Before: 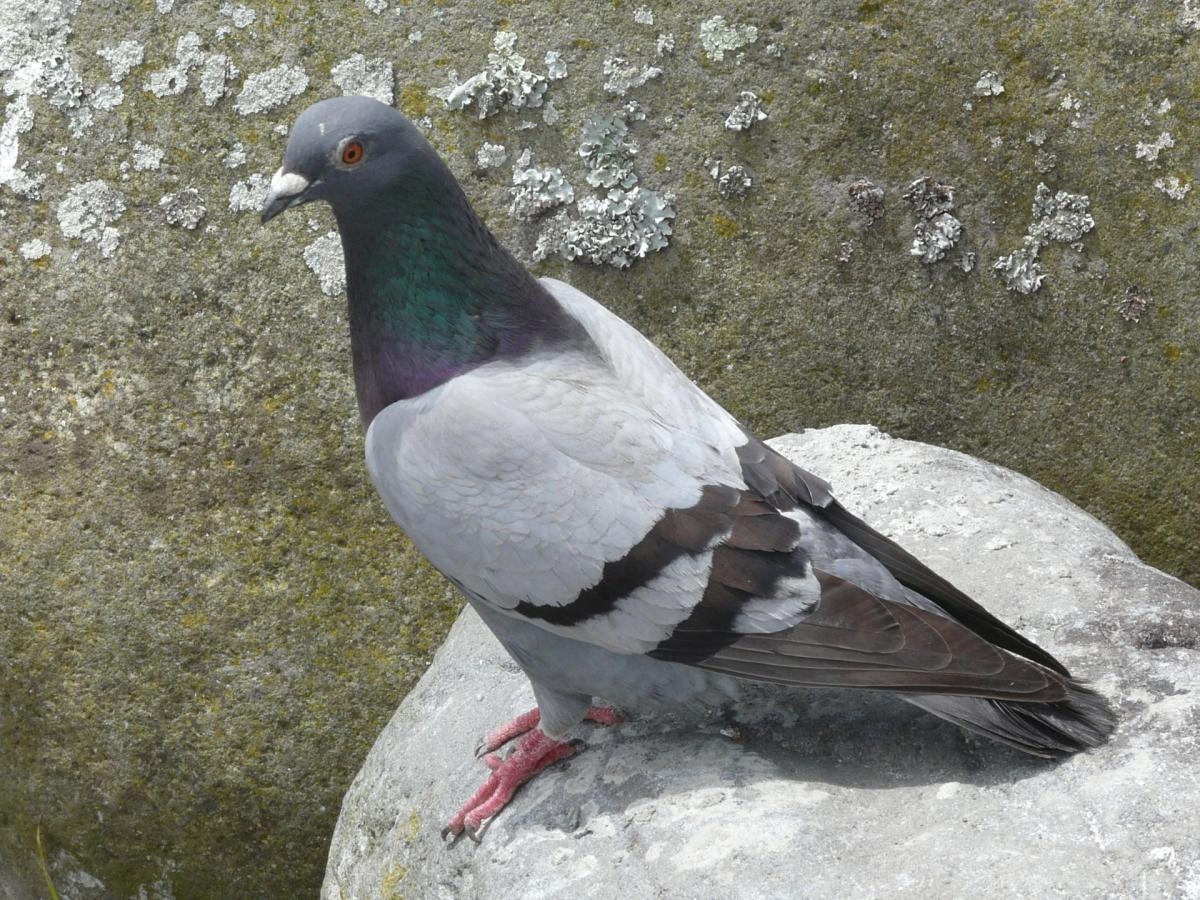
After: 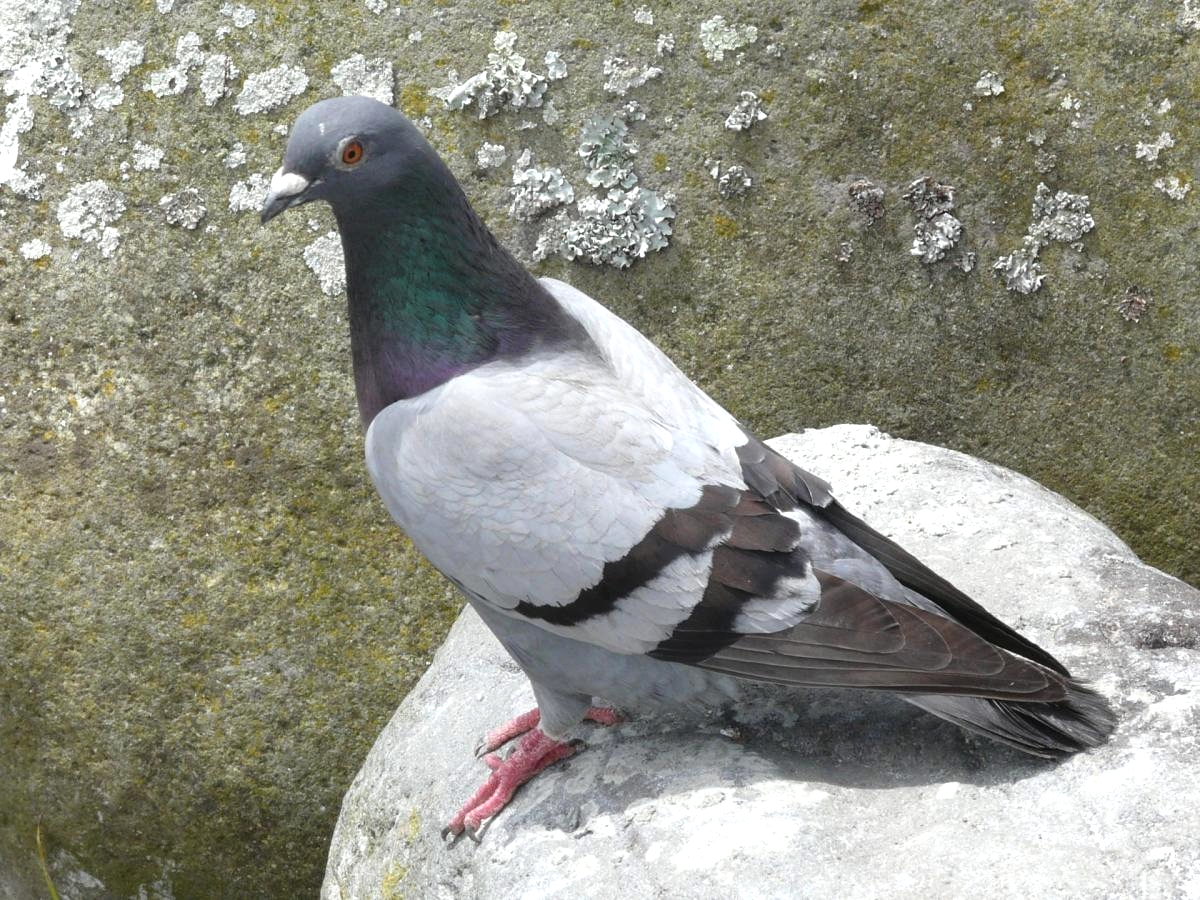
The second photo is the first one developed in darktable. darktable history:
tone equalizer: -8 EV -0.387 EV, -7 EV -0.413 EV, -6 EV -0.365 EV, -5 EV -0.202 EV, -3 EV 0.221 EV, -2 EV 0.348 EV, -1 EV 0.369 EV, +0 EV 0.417 EV
